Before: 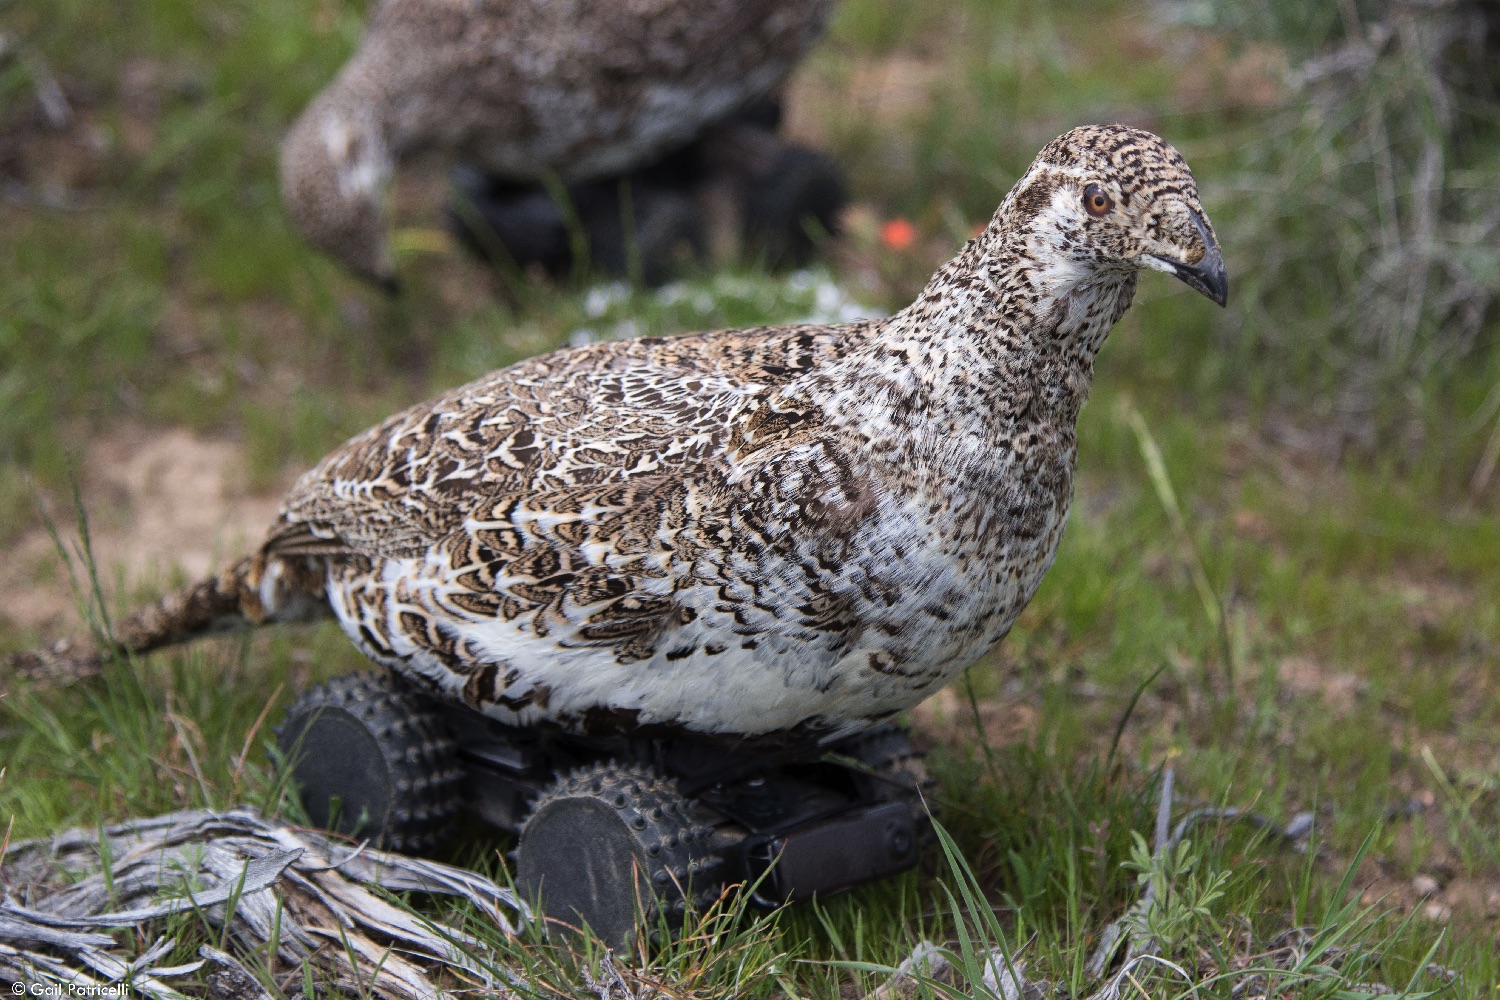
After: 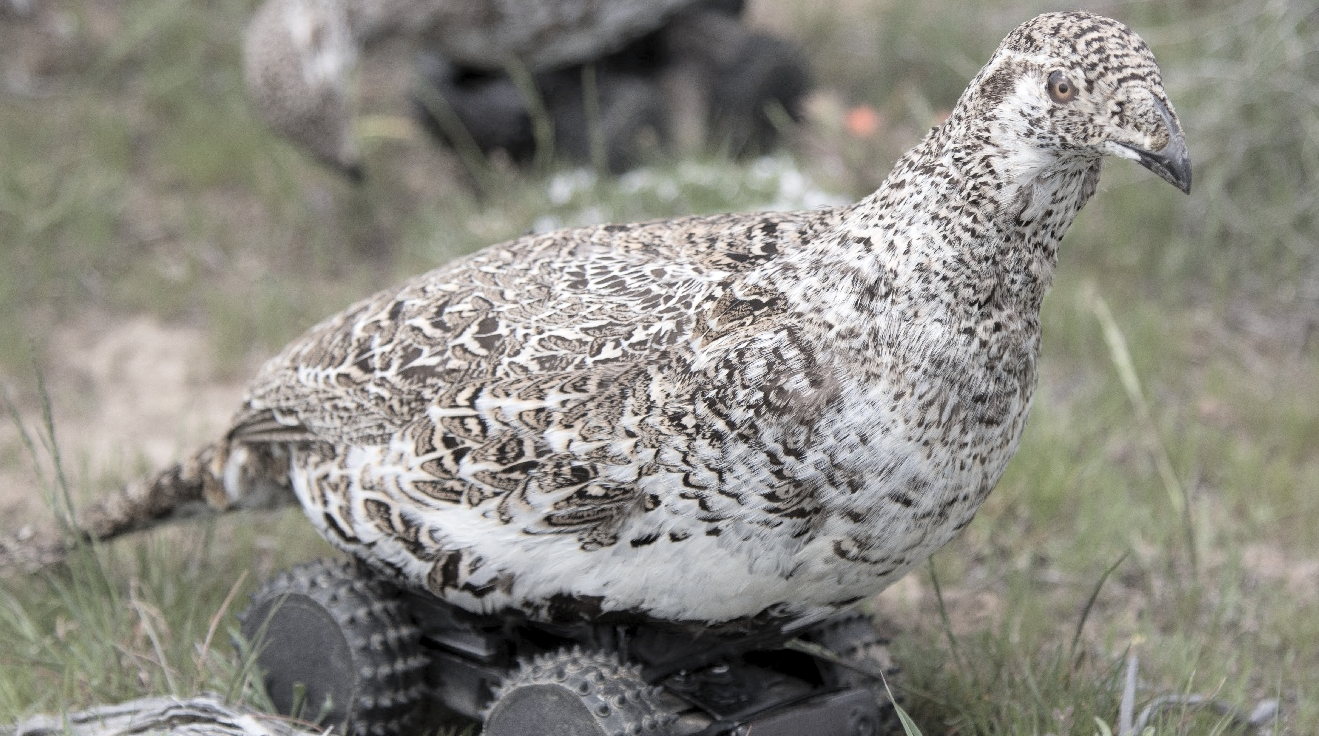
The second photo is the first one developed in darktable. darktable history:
crop and rotate: left 2.425%, top 11.305%, right 9.6%, bottom 15.08%
levels: levels [0.026, 0.507, 0.987]
contrast brightness saturation: brightness 0.18, saturation -0.5
